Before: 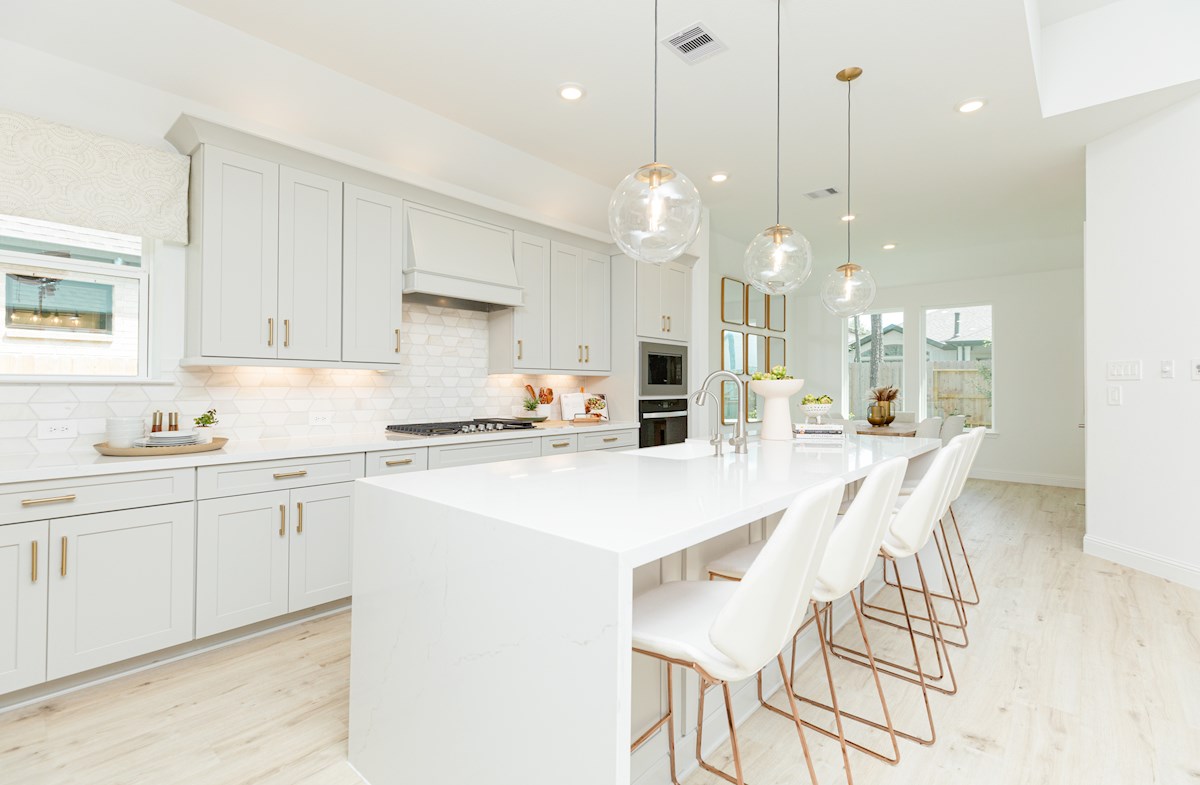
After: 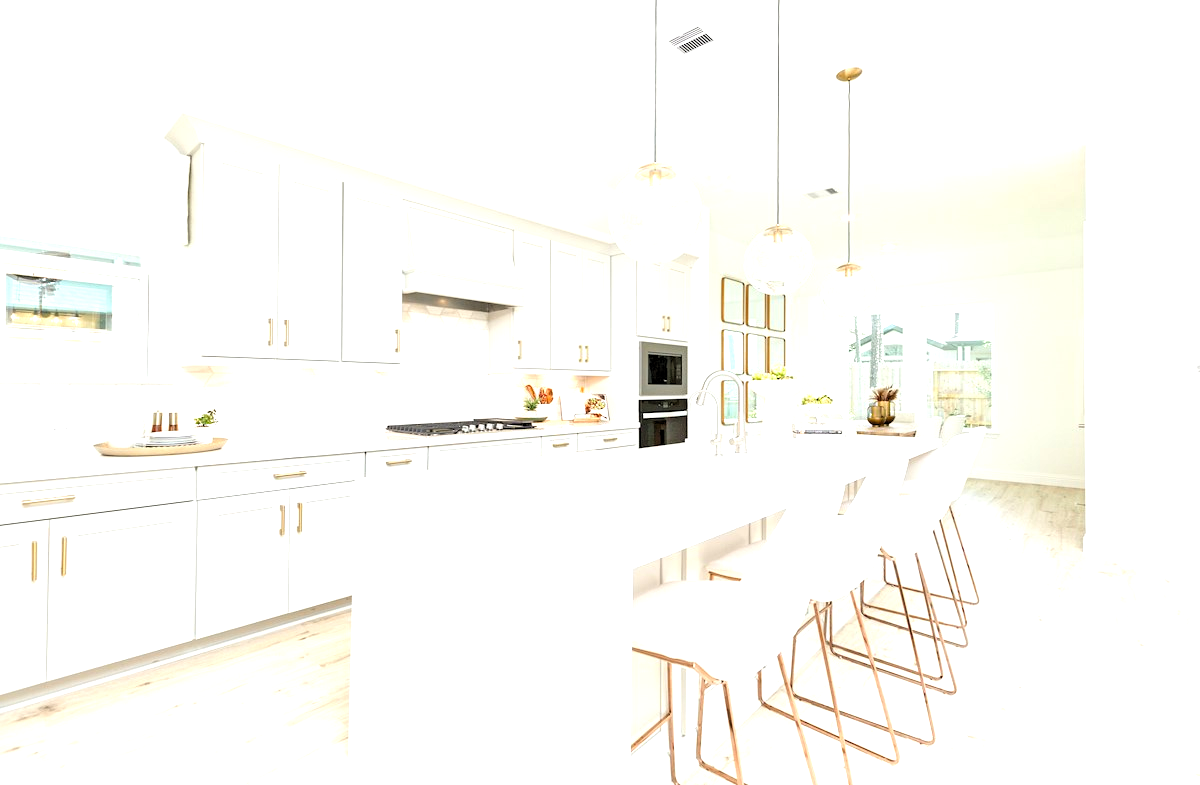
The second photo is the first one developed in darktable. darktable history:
levels: levels [0.062, 0.494, 0.925]
exposure: exposure 0.694 EV, compensate exposure bias true, compensate highlight preservation false
